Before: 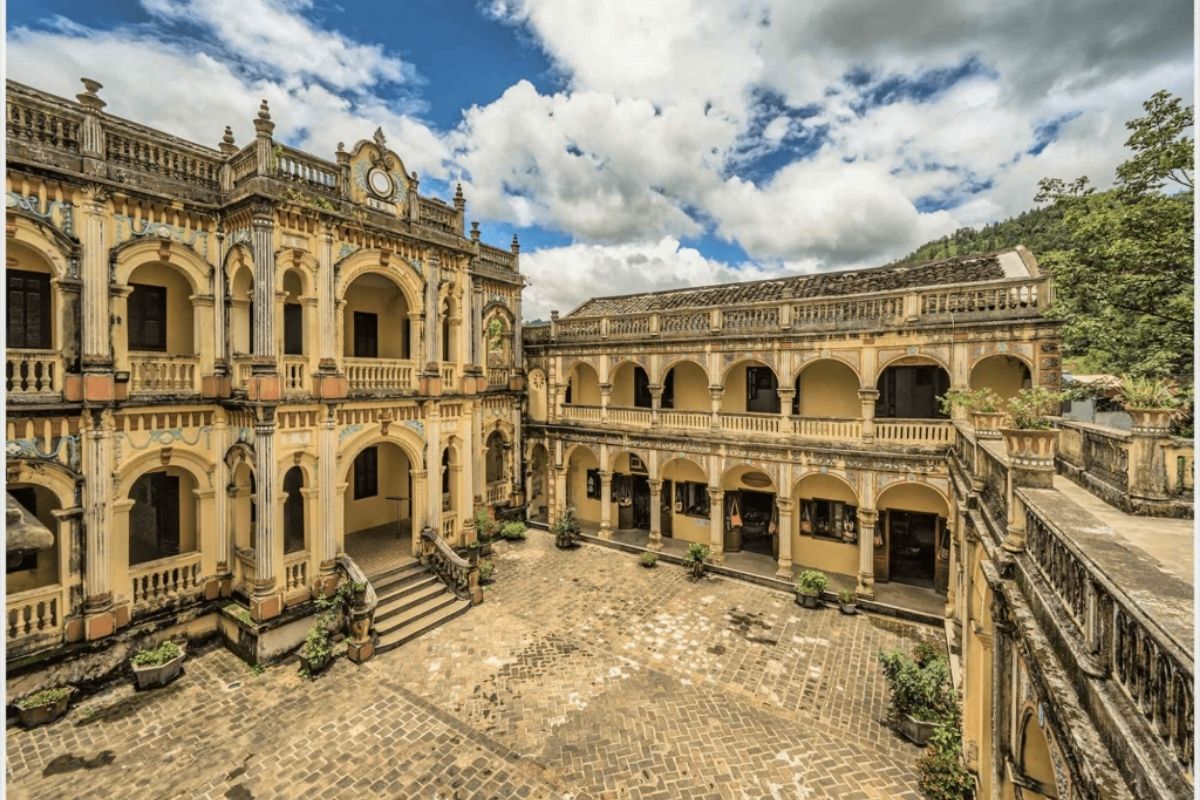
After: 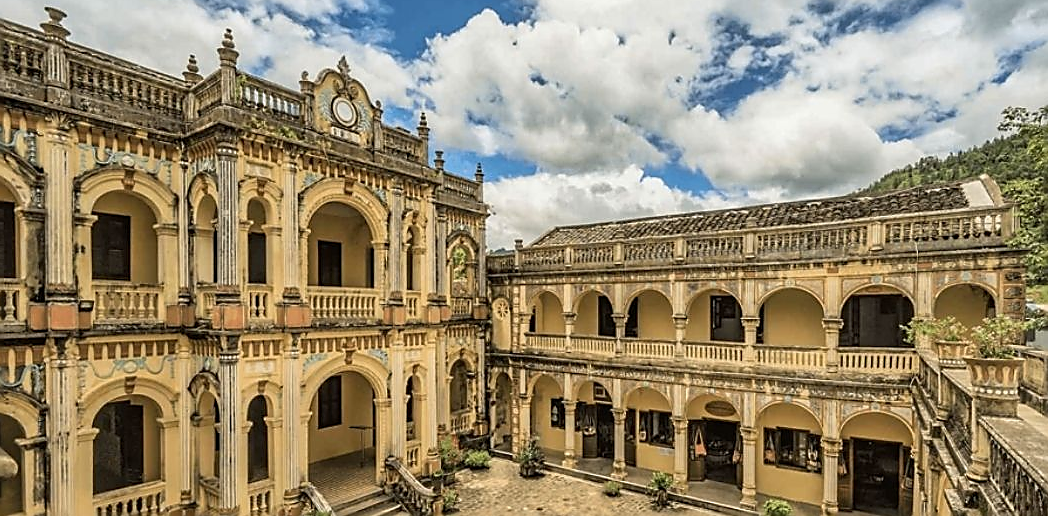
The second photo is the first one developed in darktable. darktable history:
crop: left 3.015%, top 8.969%, right 9.647%, bottom 26.457%
sharpen: radius 1.4, amount 1.25, threshold 0.7
